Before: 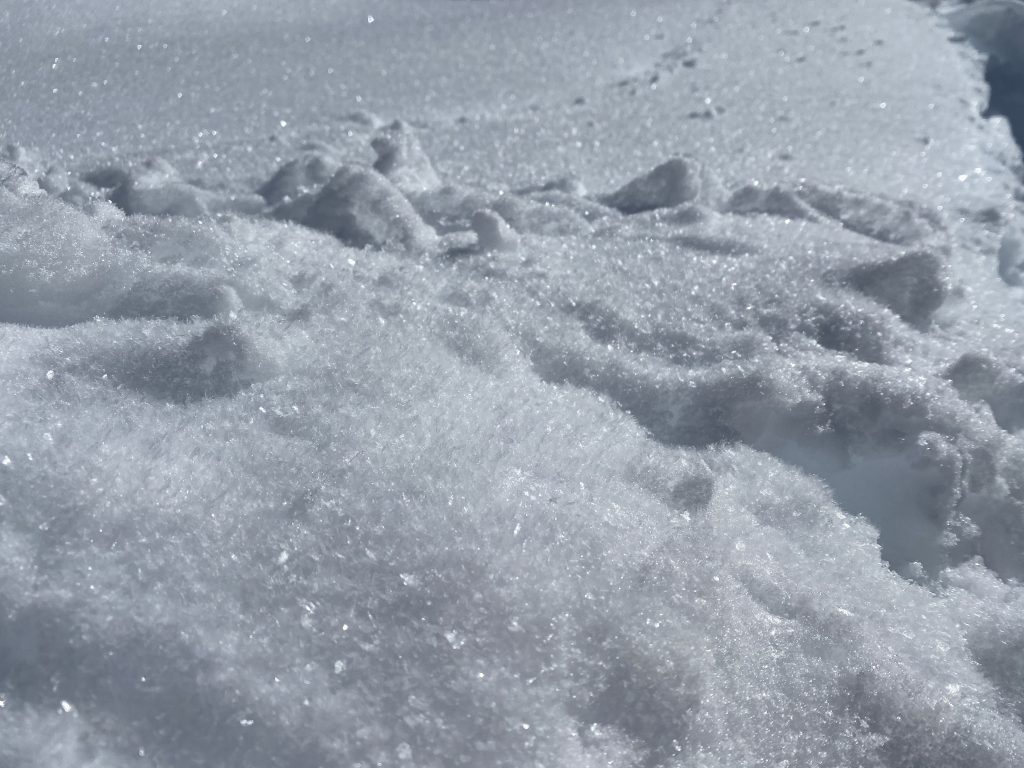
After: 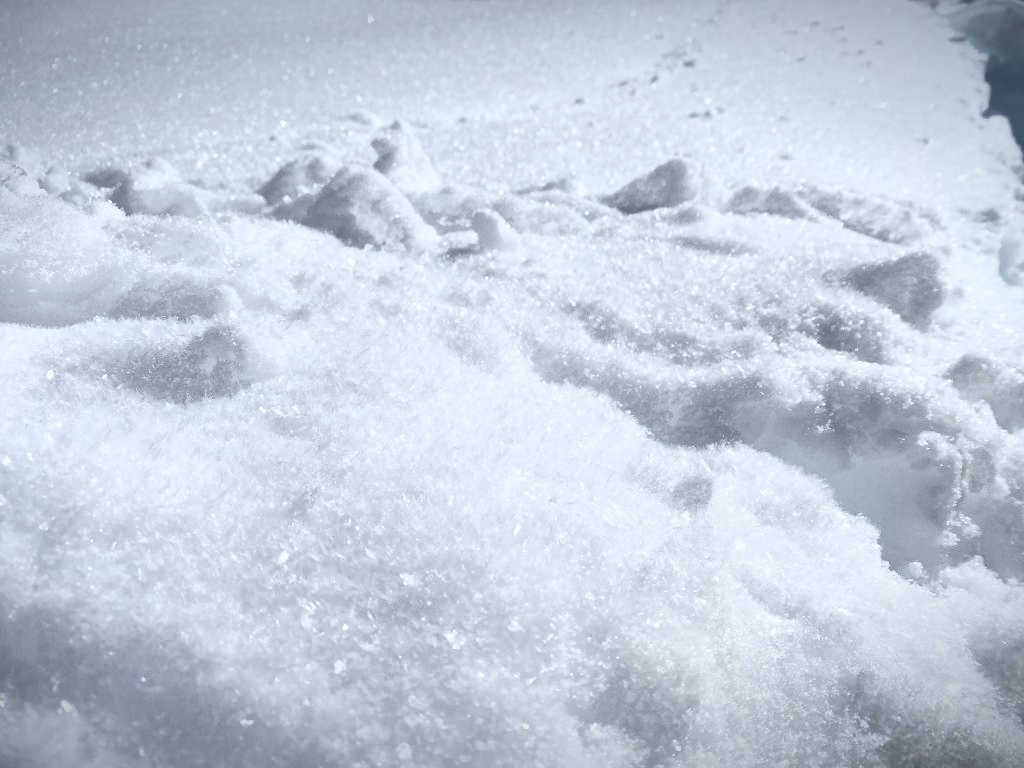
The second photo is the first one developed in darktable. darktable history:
white balance: red 0.986, blue 1.01
contrast brightness saturation: contrast 0.39, brightness 0.53
vignetting: fall-off start 98.29%, fall-off radius 100%, brightness -1, saturation 0.5, width/height ratio 1.428
